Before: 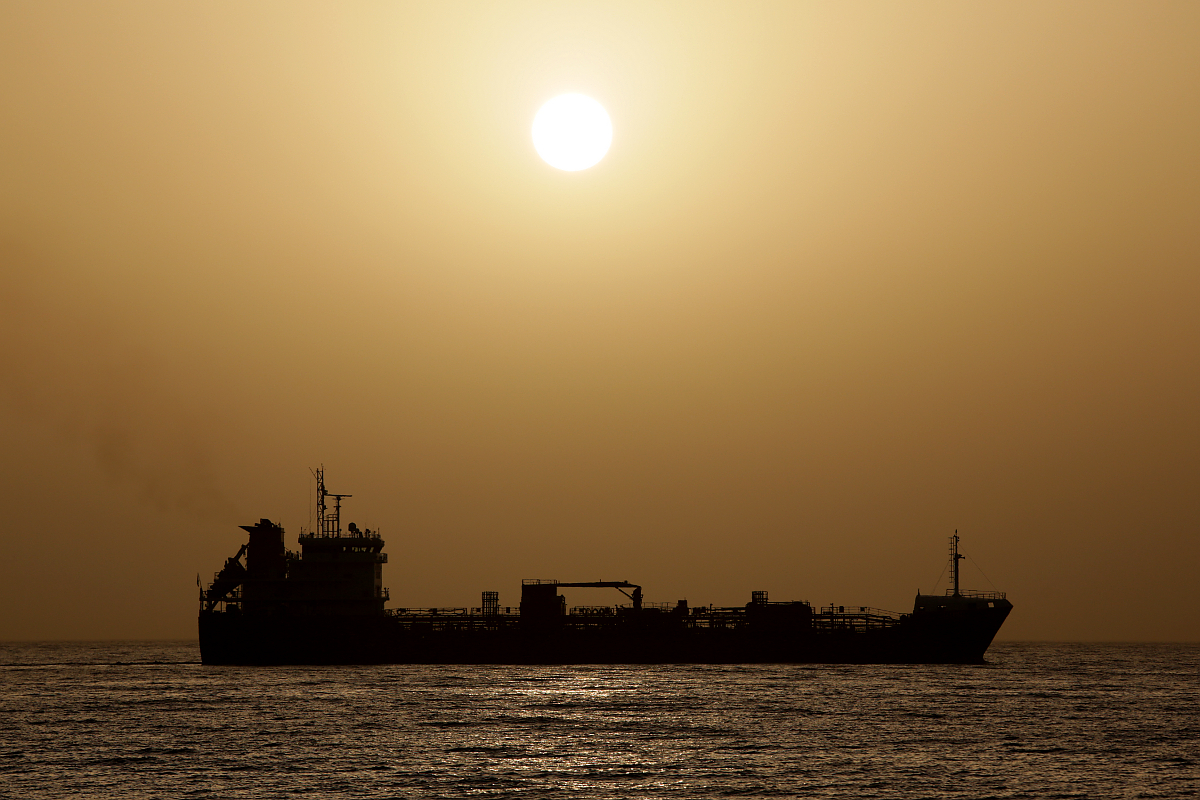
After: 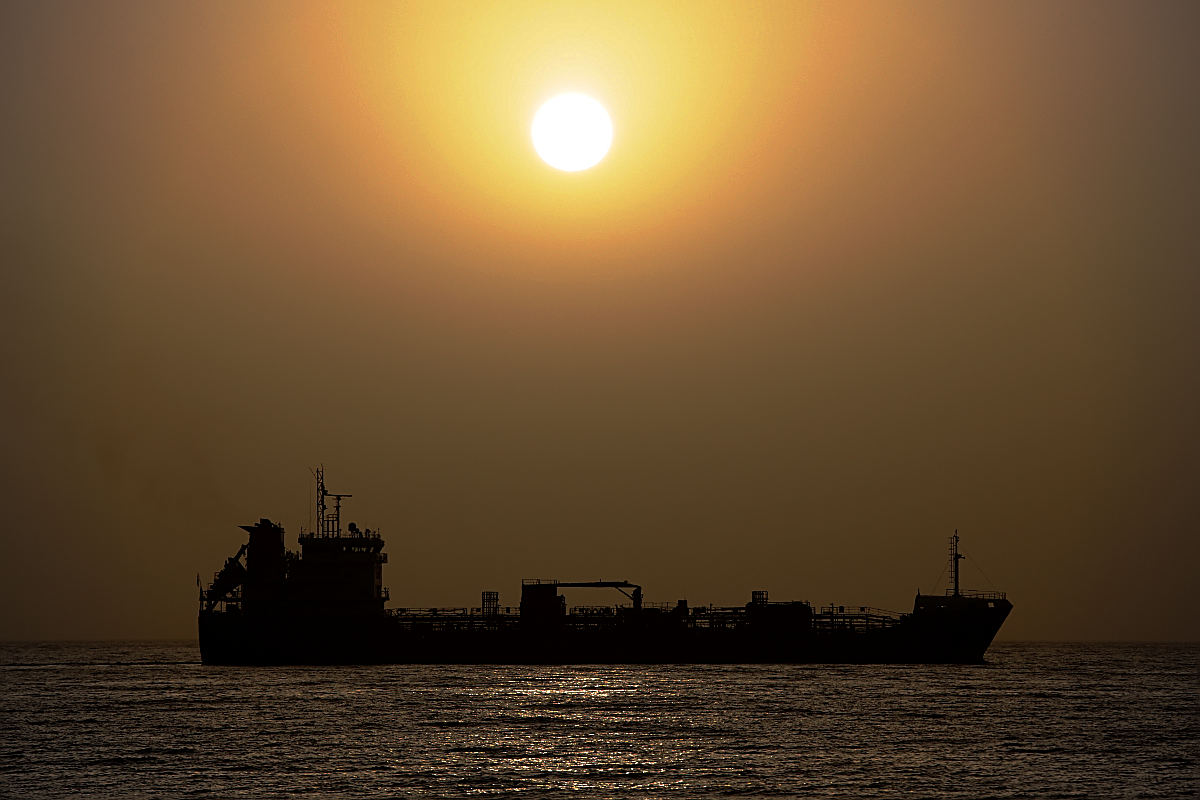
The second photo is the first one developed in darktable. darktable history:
vignetting: on, module defaults
shadows and highlights: radius 336.49, shadows 28.78, soften with gaussian
sharpen: on, module defaults
base curve: curves: ch0 [(0, 0) (0.564, 0.291) (0.802, 0.731) (1, 1)], preserve colors none
